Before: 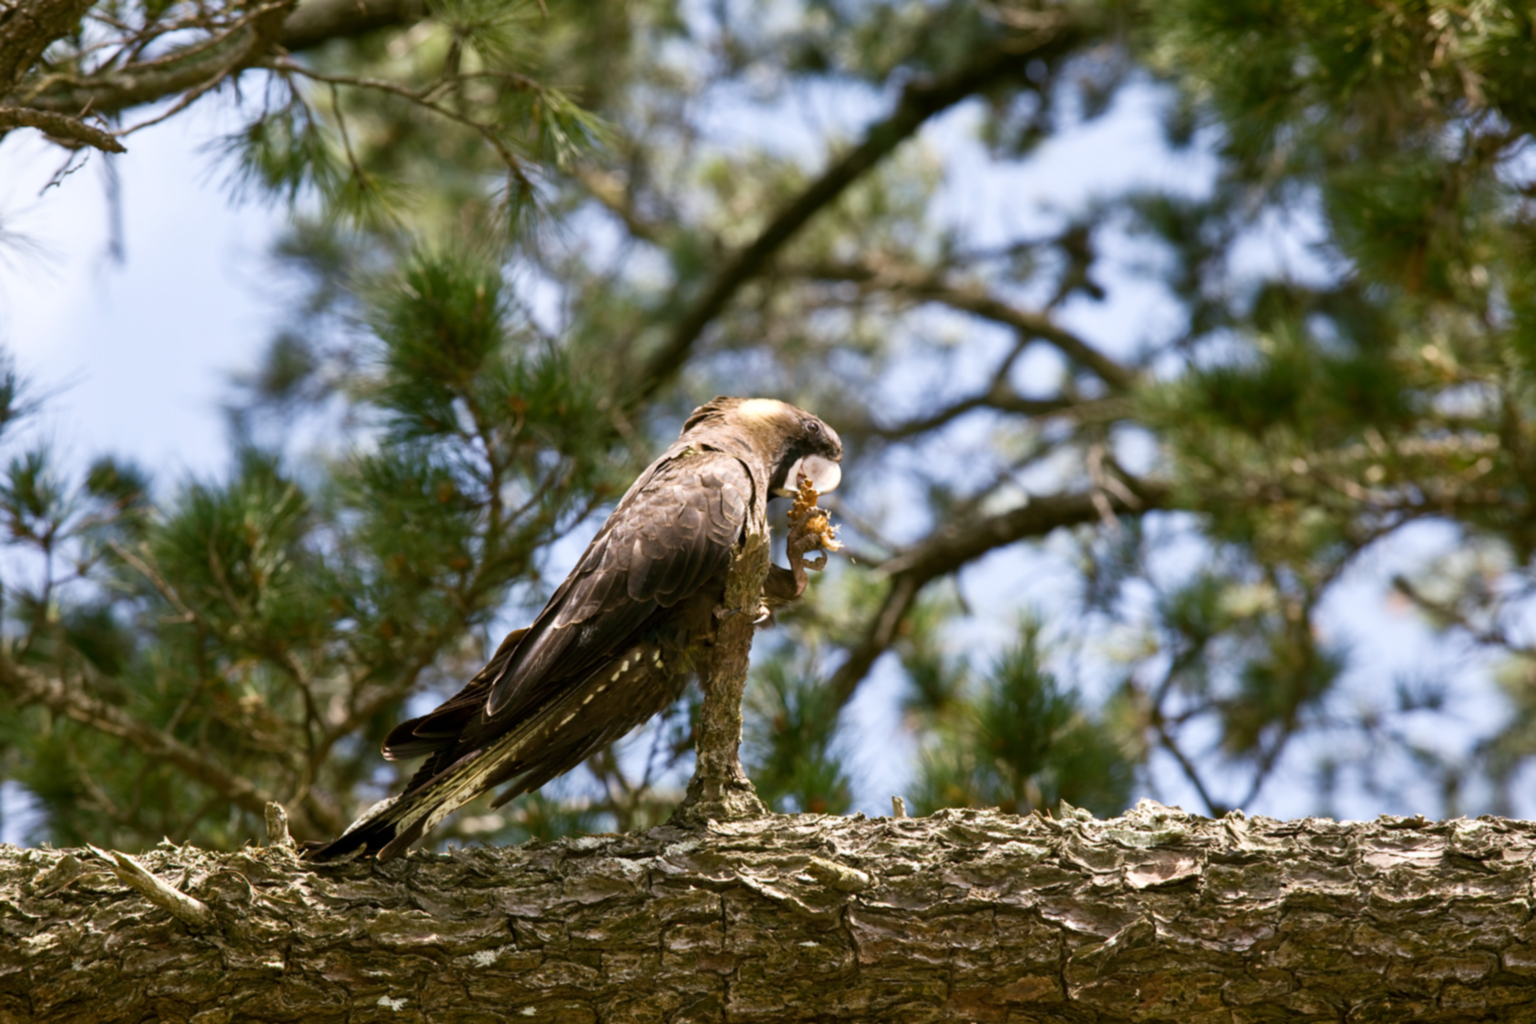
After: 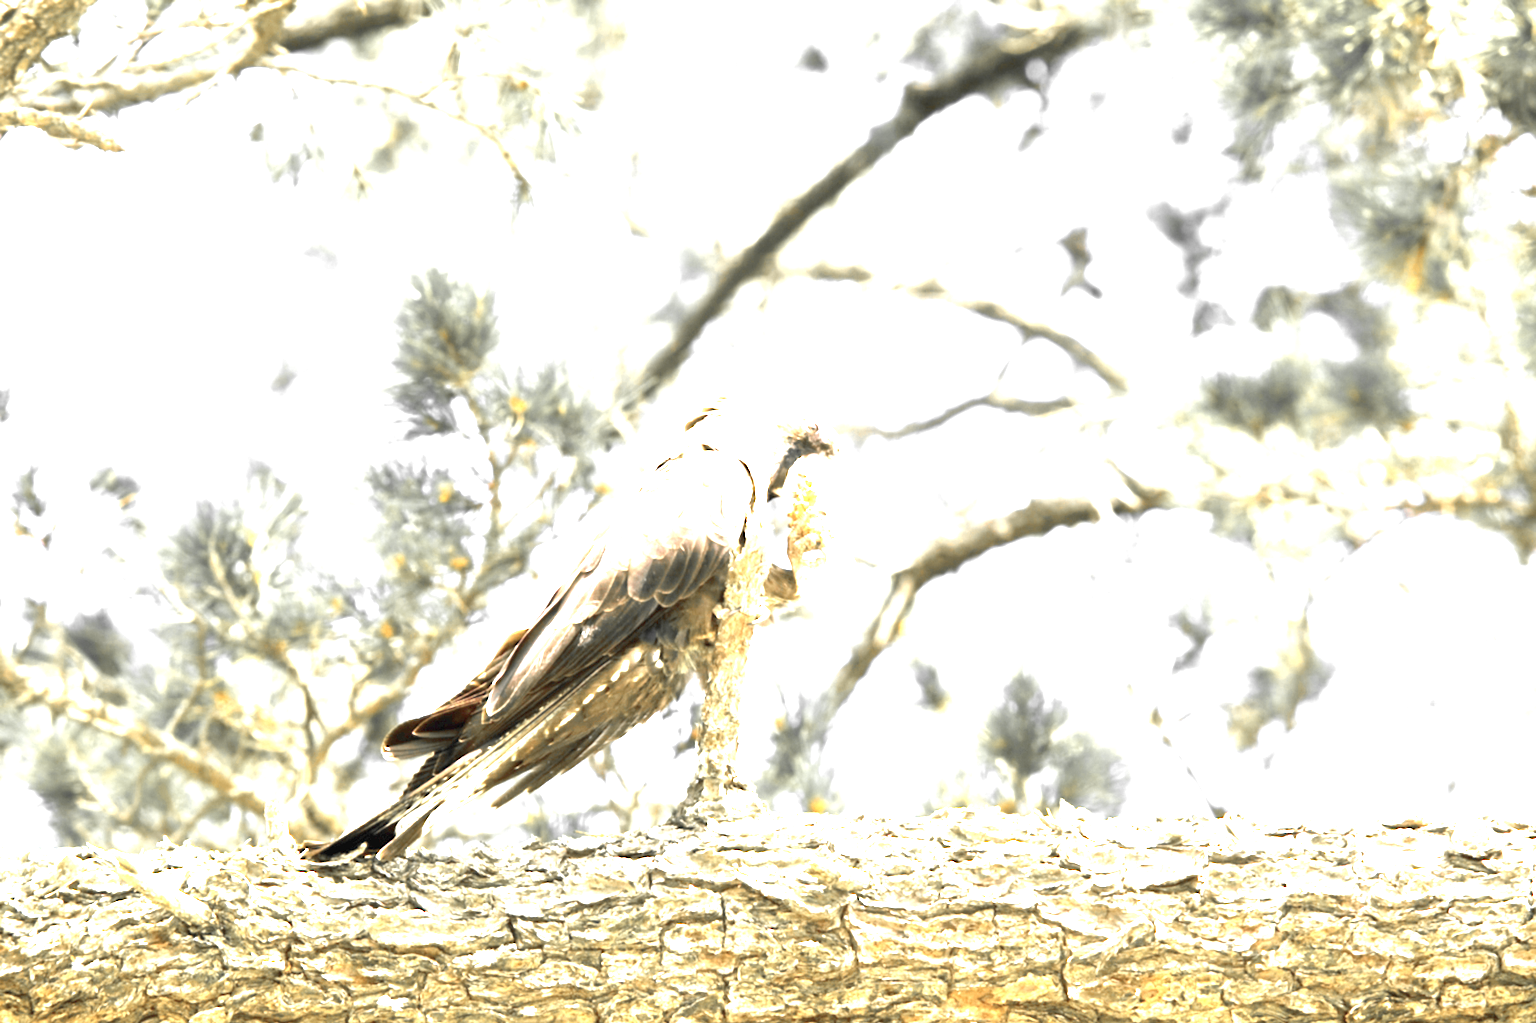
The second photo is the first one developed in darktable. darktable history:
rgb levels: preserve colors max RGB
exposure: black level correction 0, exposure 4 EV, compensate exposure bias true, compensate highlight preservation false
color zones: curves: ch0 [(0, 0.447) (0.184, 0.543) (0.323, 0.476) (0.429, 0.445) (0.571, 0.443) (0.714, 0.451) (0.857, 0.452) (1, 0.447)]; ch1 [(0, 0.464) (0.176, 0.46) (0.287, 0.177) (0.429, 0.002) (0.571, 0) (0.714, 0) (0.857, 0) (1, 0.464)], mix 20%
